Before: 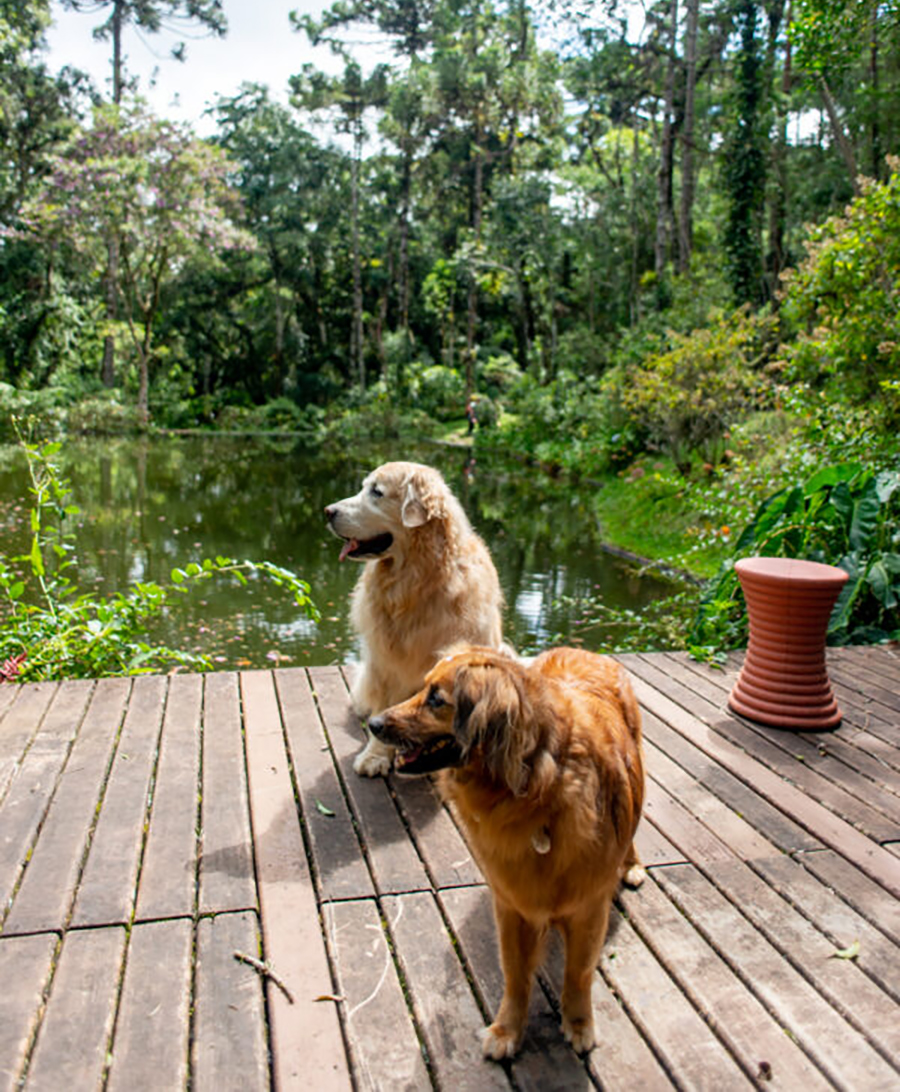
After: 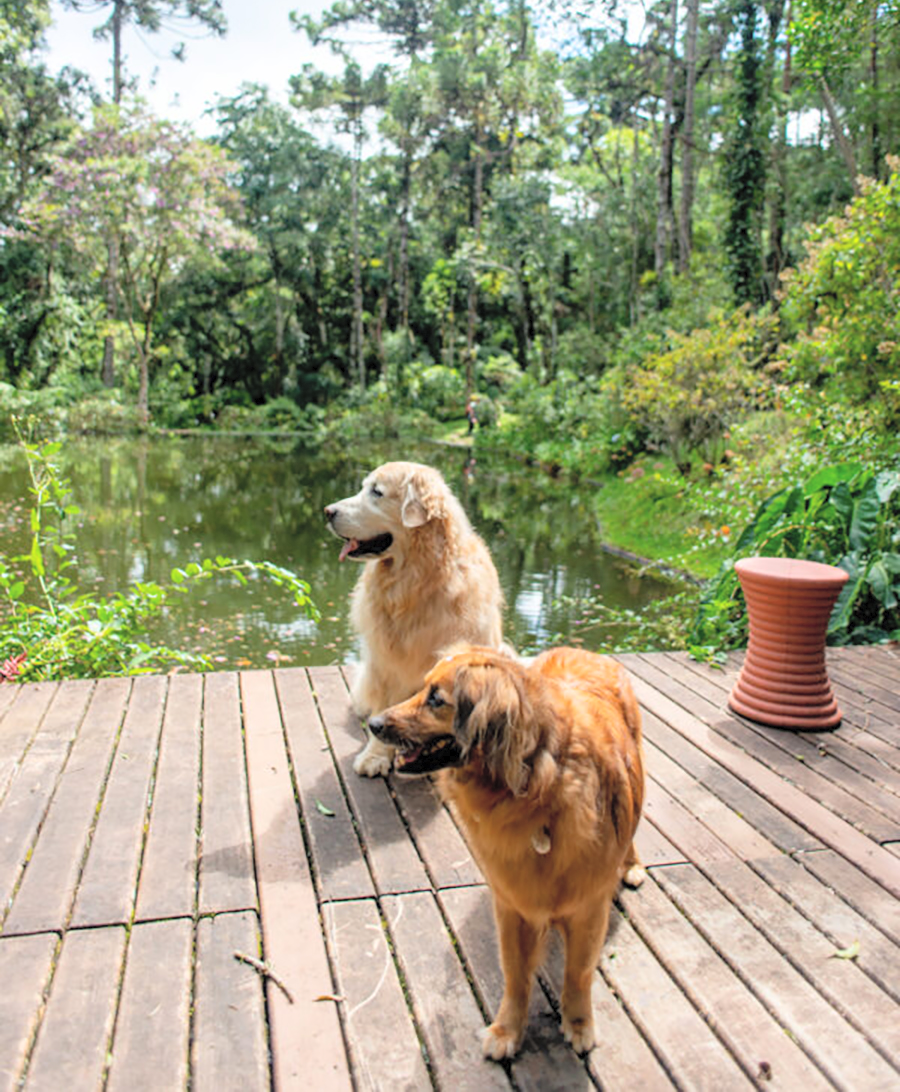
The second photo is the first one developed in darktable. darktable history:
contrast brightness saturation: brightness 0.281
